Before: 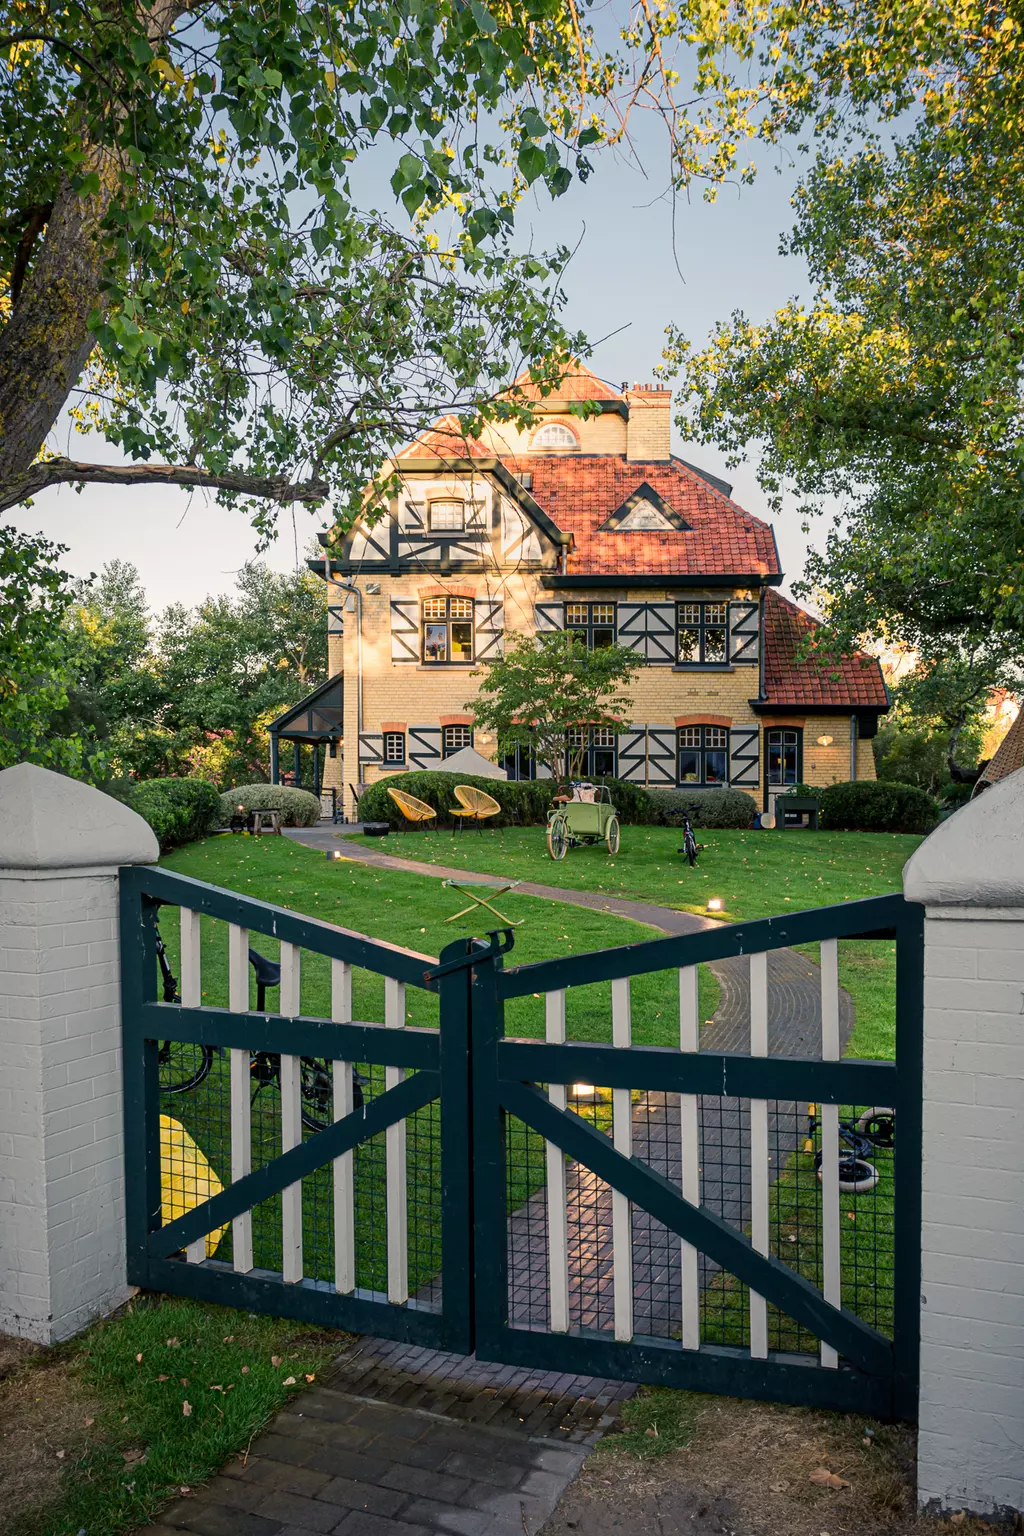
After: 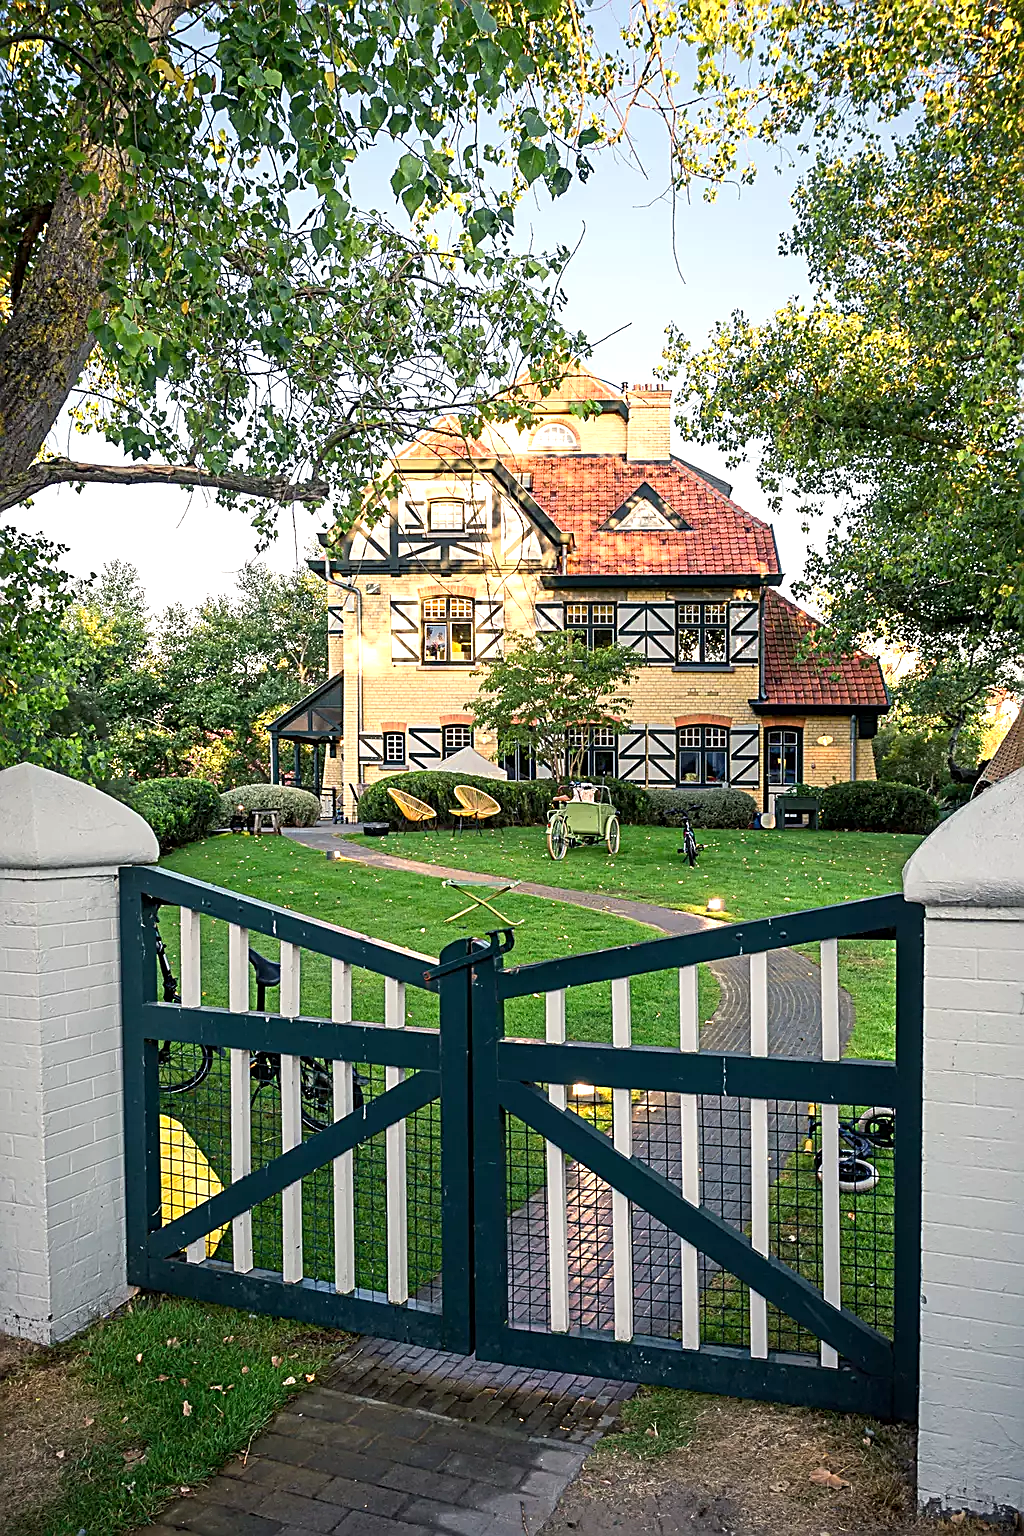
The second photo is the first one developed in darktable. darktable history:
sharpen: amount 0.901
exposure: exposure 0.661 EV, compensate highlight preservation false
